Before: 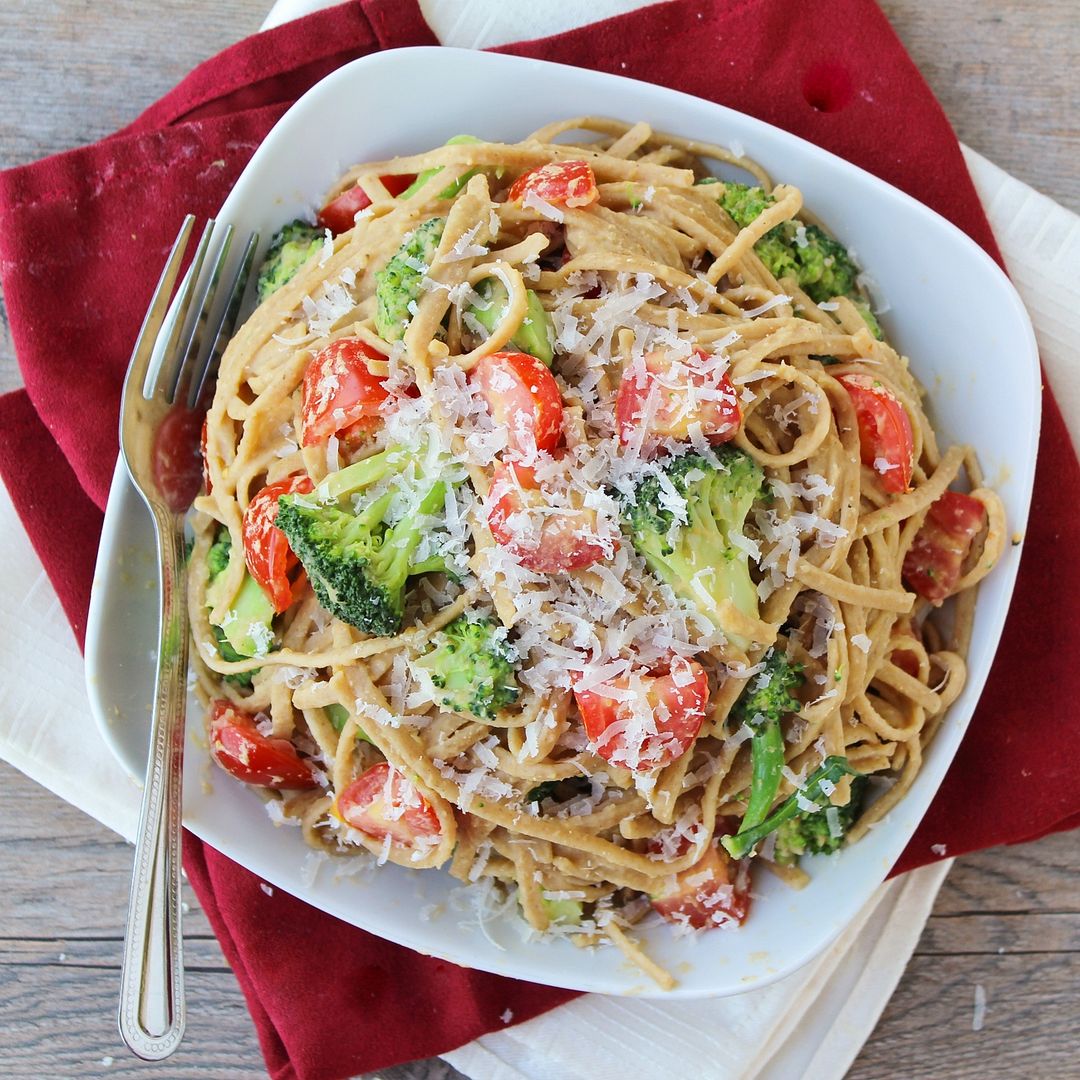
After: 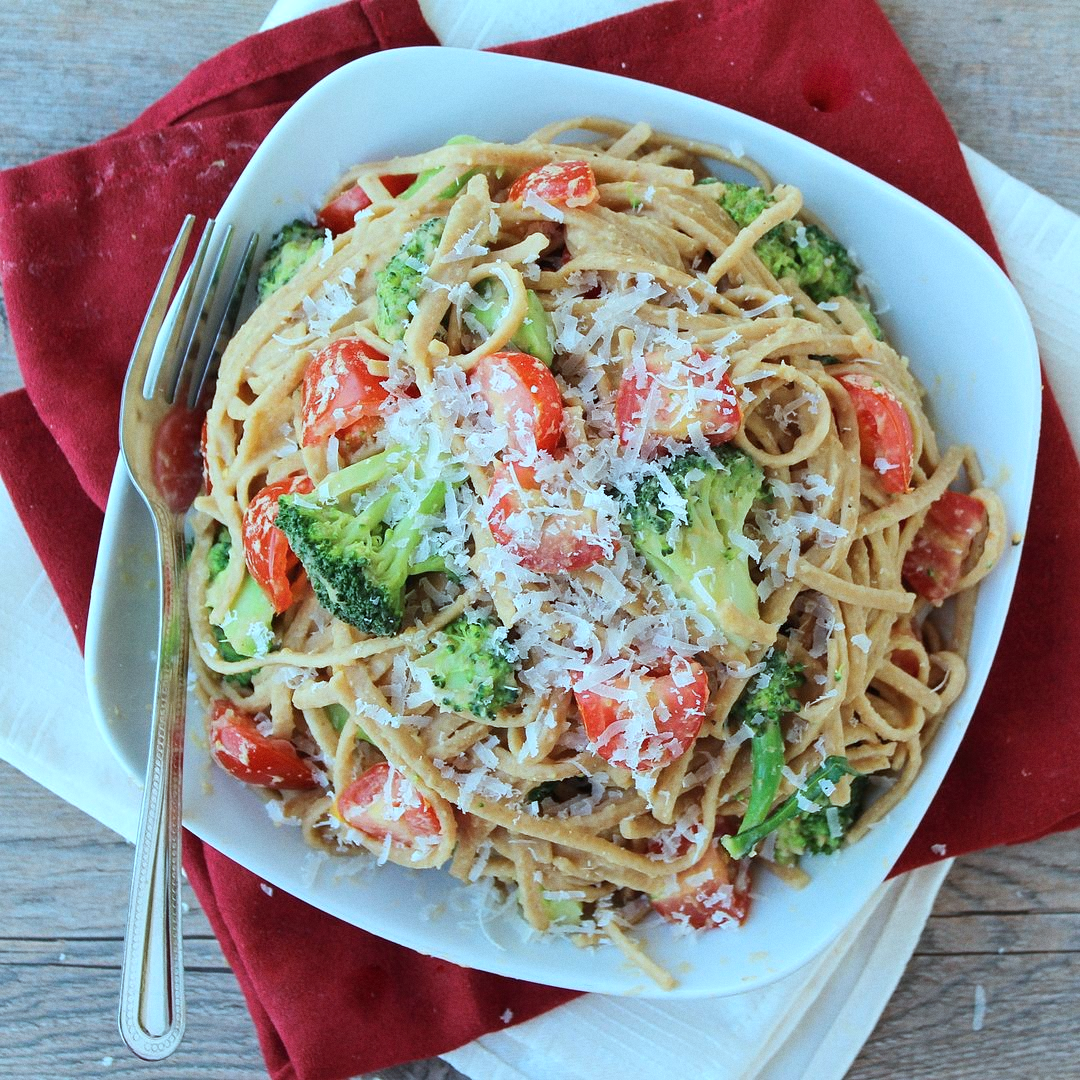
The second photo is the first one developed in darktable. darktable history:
exposure: compensate highlight preservation false
grain: coarseness 0.09 ISO, strength 16.61%
color correction: highlights a* -11.71, highlights b* -15.58
